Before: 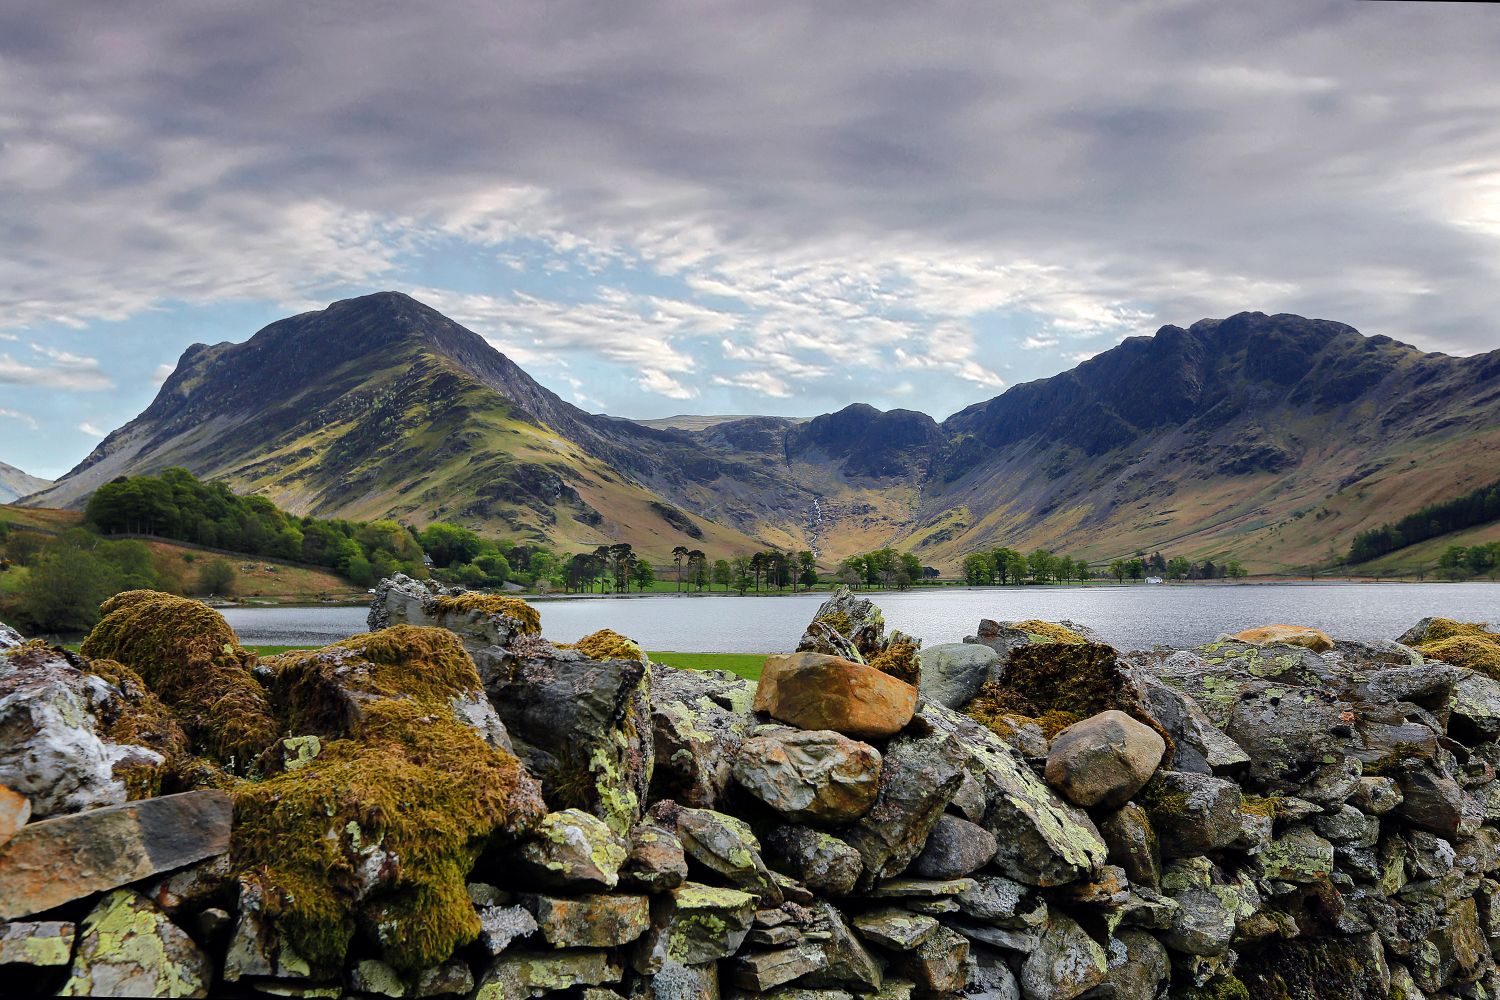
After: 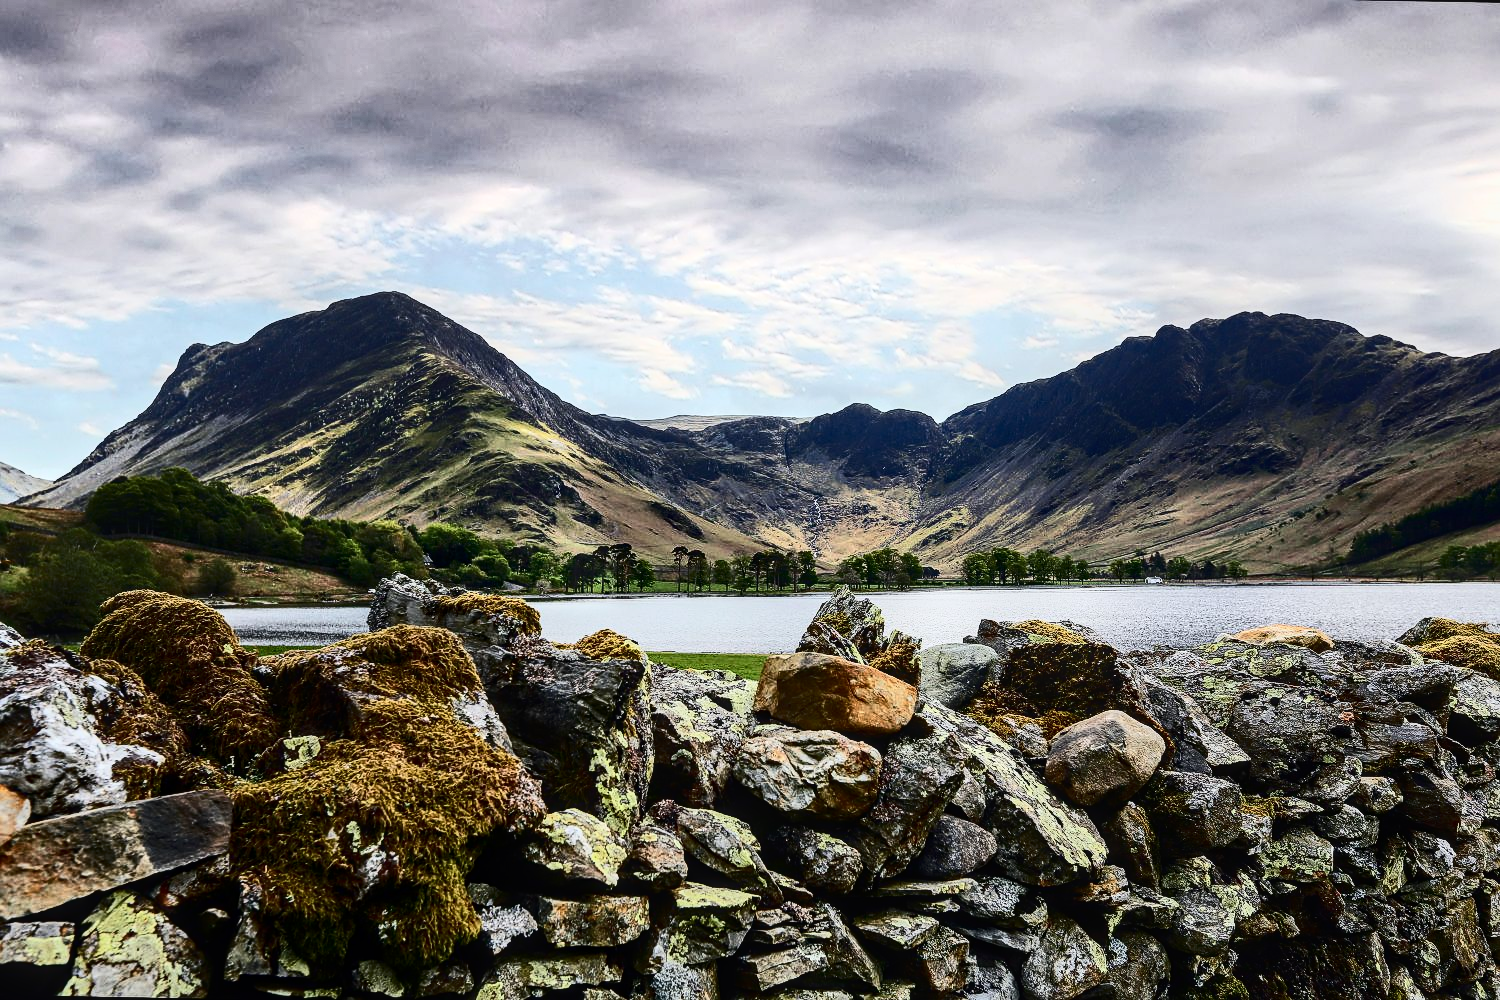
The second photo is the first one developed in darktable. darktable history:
contrast brightness saturation: contrast 0.504, saturation -0.095
sharpen: amount 0.208
local contrast: on, module defaults
